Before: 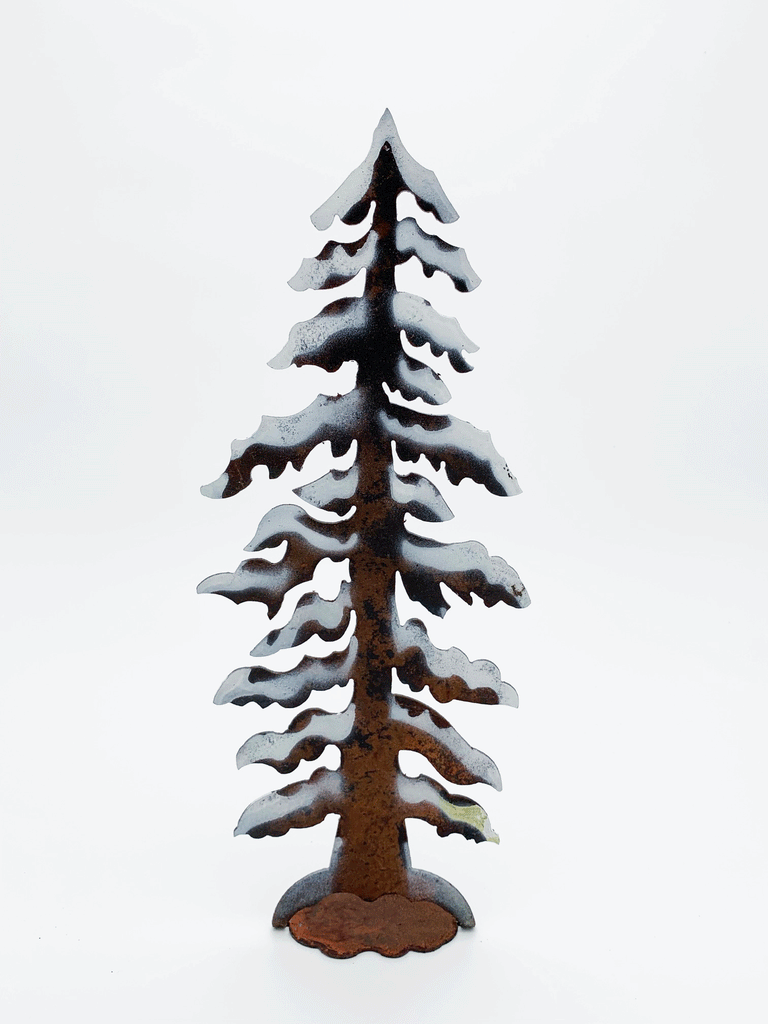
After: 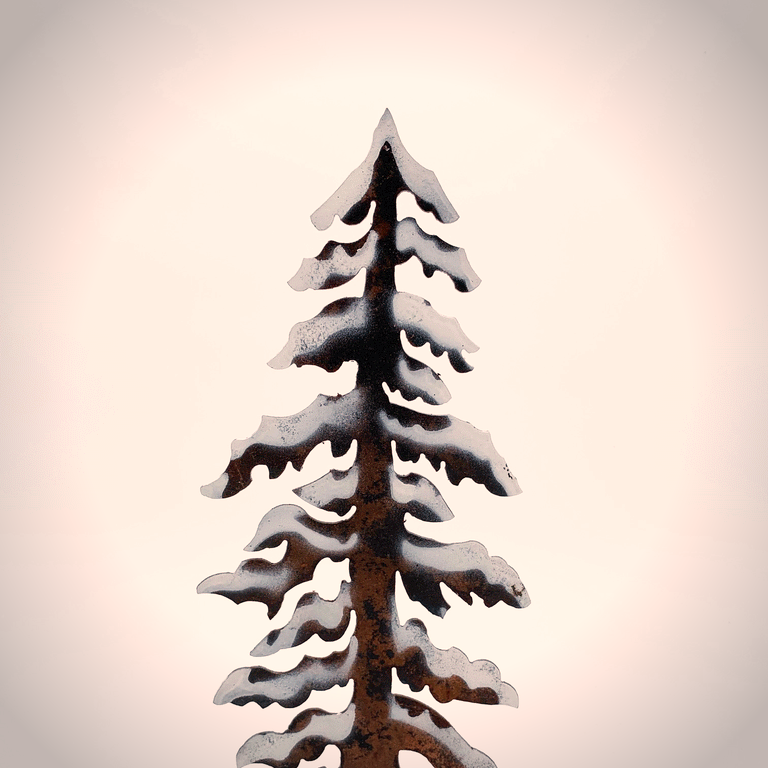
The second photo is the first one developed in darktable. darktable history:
vignetting: fall-off start 79.88%
crop: bottom 24.988%
white balance: red 1.127, blue 0.943
